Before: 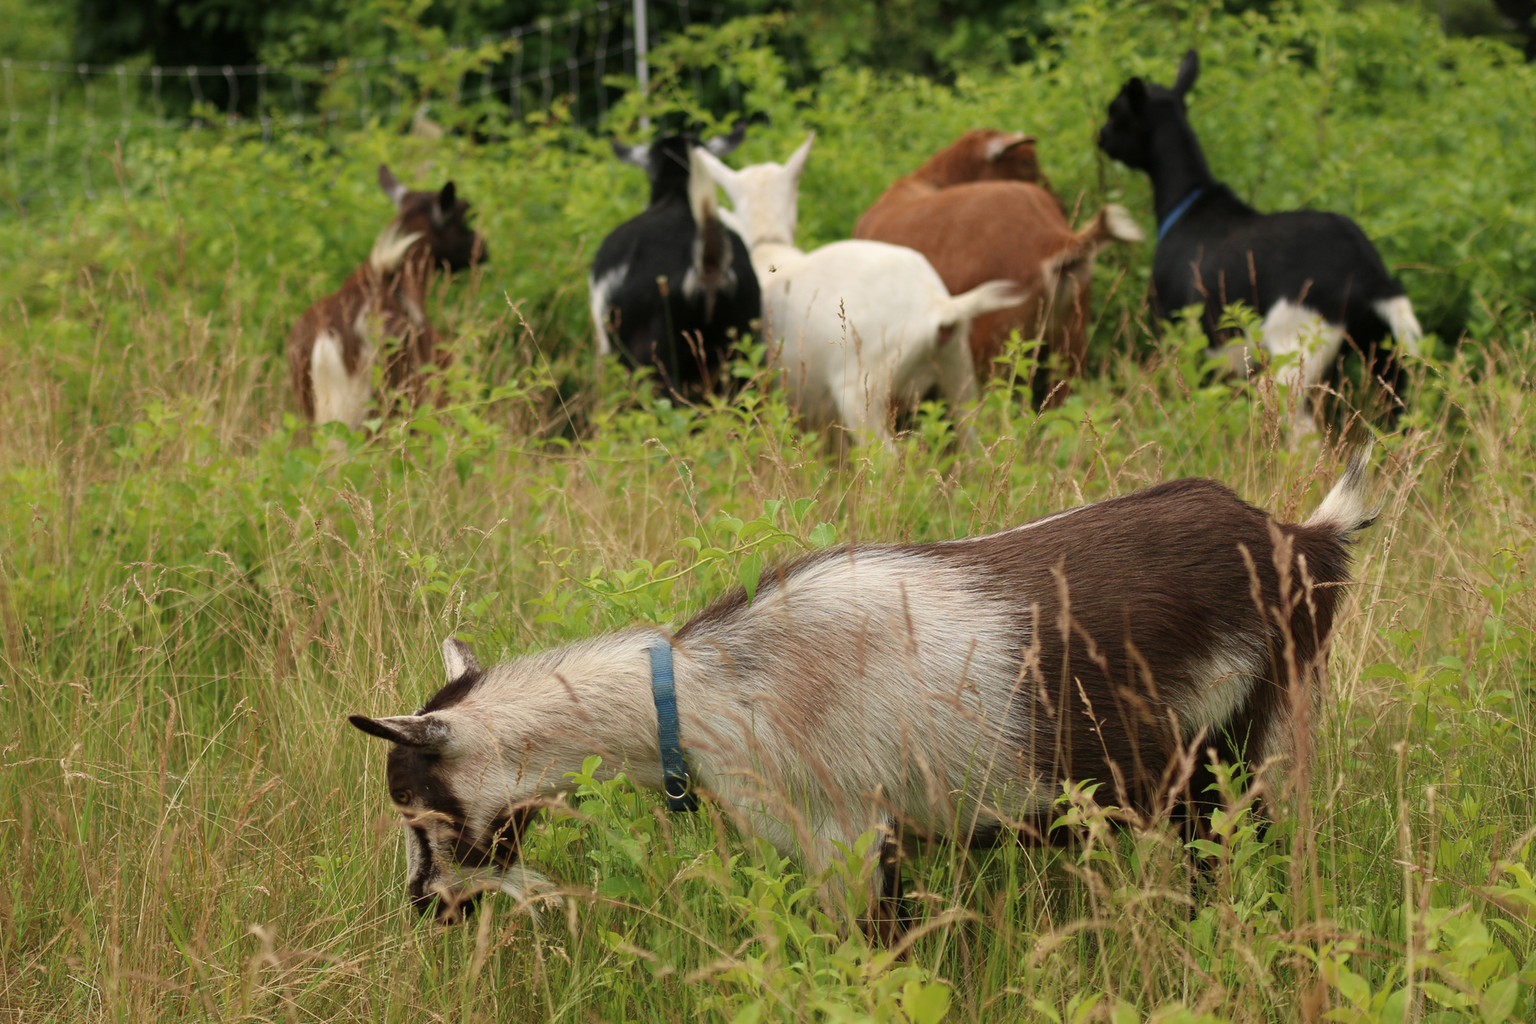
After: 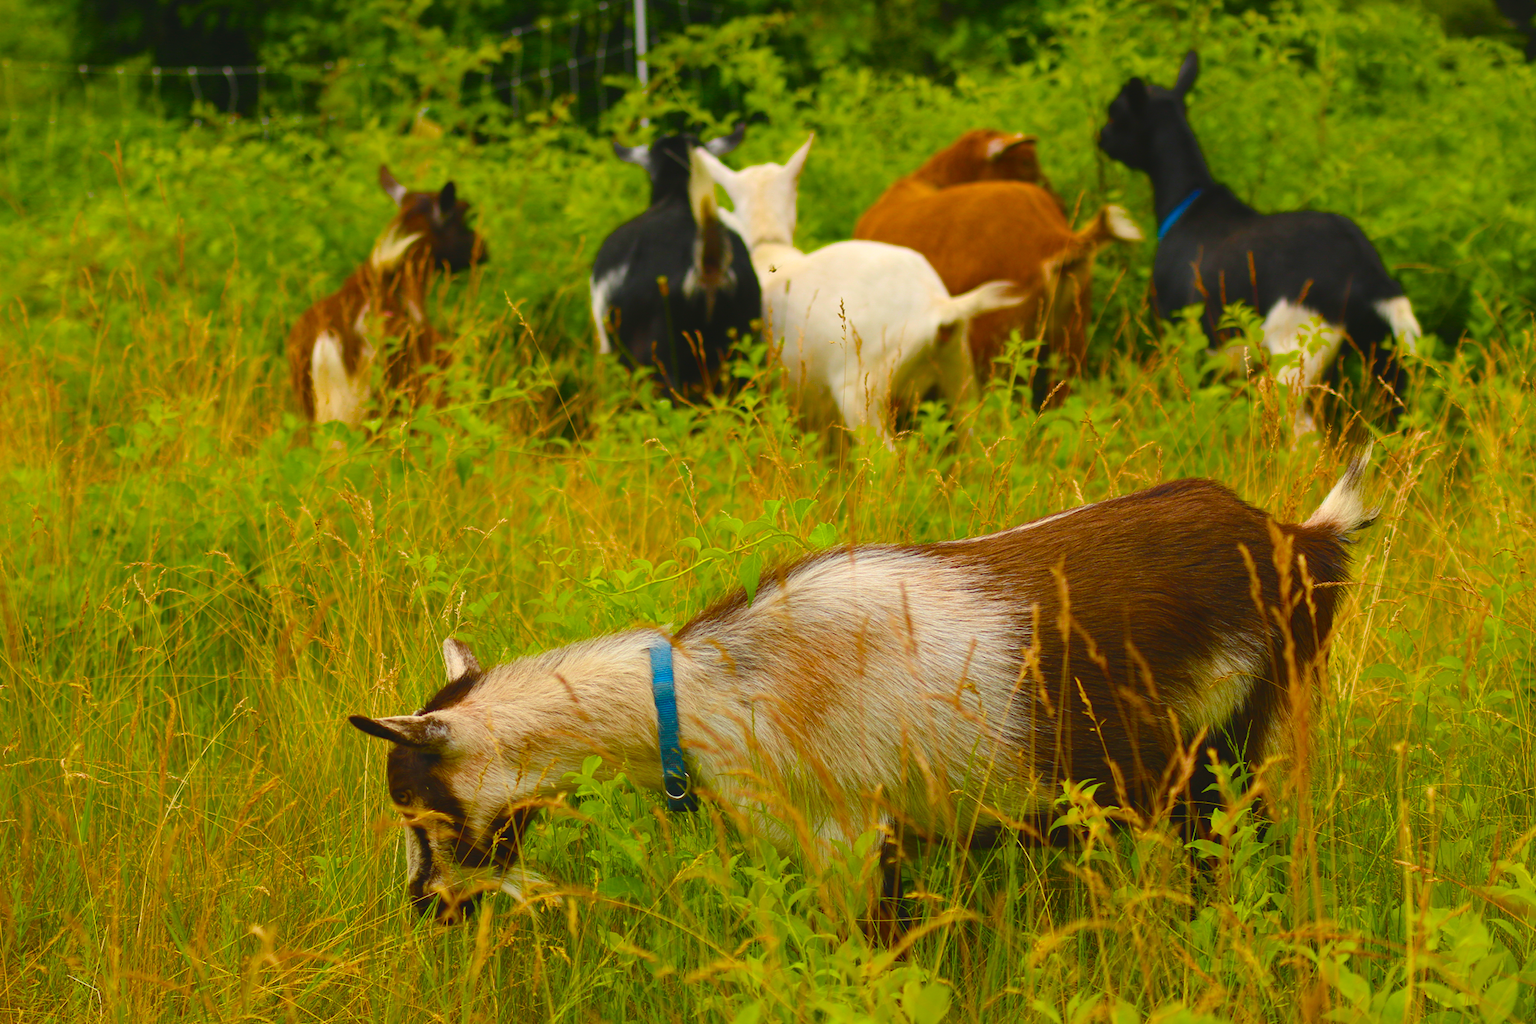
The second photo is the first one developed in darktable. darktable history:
color balance rgb: global offset › luminance 0.682%, linear chroma grading › shadows 16.756%, linear chroma grading › highlights 61.125%, linear chroma grading › global chroma 49.669%, perceptual saturation grading › global saturation 20%, perceptual saturation grading › highlights -25.548%, perceptual saturation grading › shadows 49.691%
